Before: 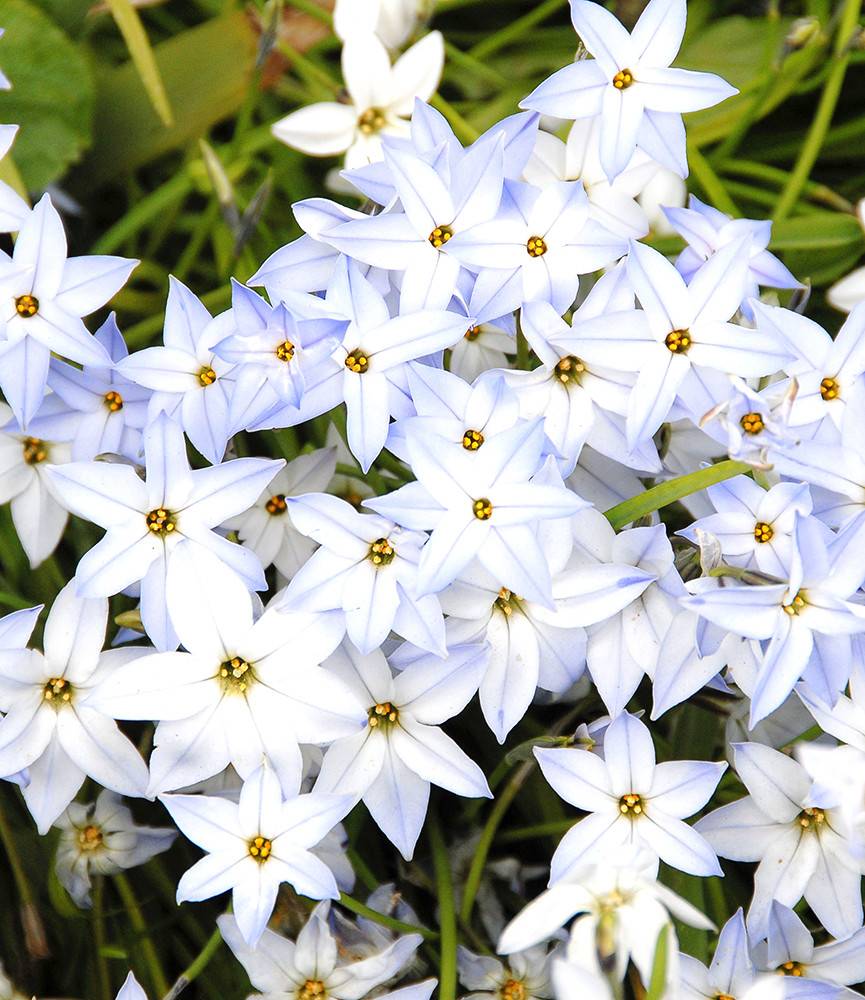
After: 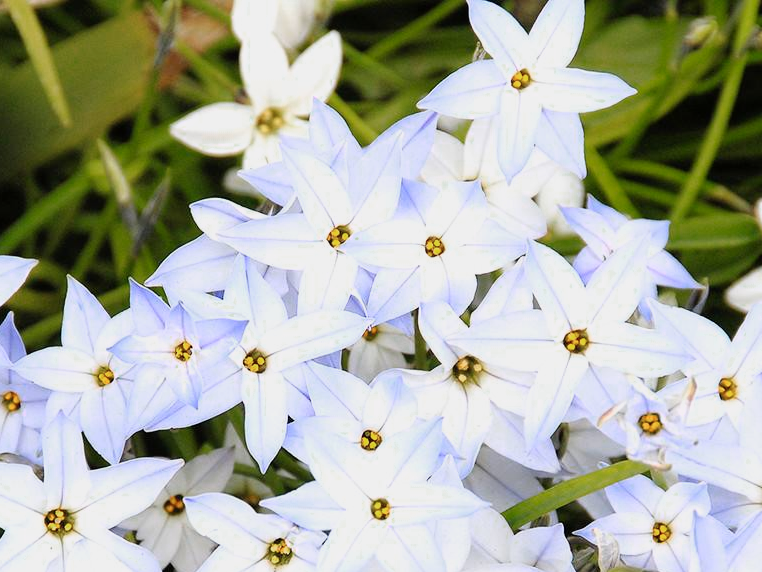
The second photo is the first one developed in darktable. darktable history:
crop and rotate: left 11.812%, bottom 42.776%
color zones: curves: ch0 [(0, 0.558) (0.143, 0.548) (0.286, 0.447) (0.429, 0.259) (0.571, 0.5) (0.714, 0.5) (0.857, 0.593) (1, 0.558)]; ch1 [(0, 0.543) (0.01, 0.544) (0.12, 0.492) (0.248, 0.458) (0.5, 0.534) (0.748, 0.5) (0.99, 0.469) (1, 0.543)]; ch2 [(0, 0.507) (0.143, 0.522) (0.286, 0.505) (0.429, 0.5) (0.571, 0.5) (0.714, 0.5) (0.857, 0.5) (1, 0.507)]
filmic rgb: black relative exposure -11.35 EV, white relative exposure 3.22 EV, hardness 6.76, color science v6 (2022)
shadows and highlights: shadows -10, white point adjustment 1.5, highlights 10
